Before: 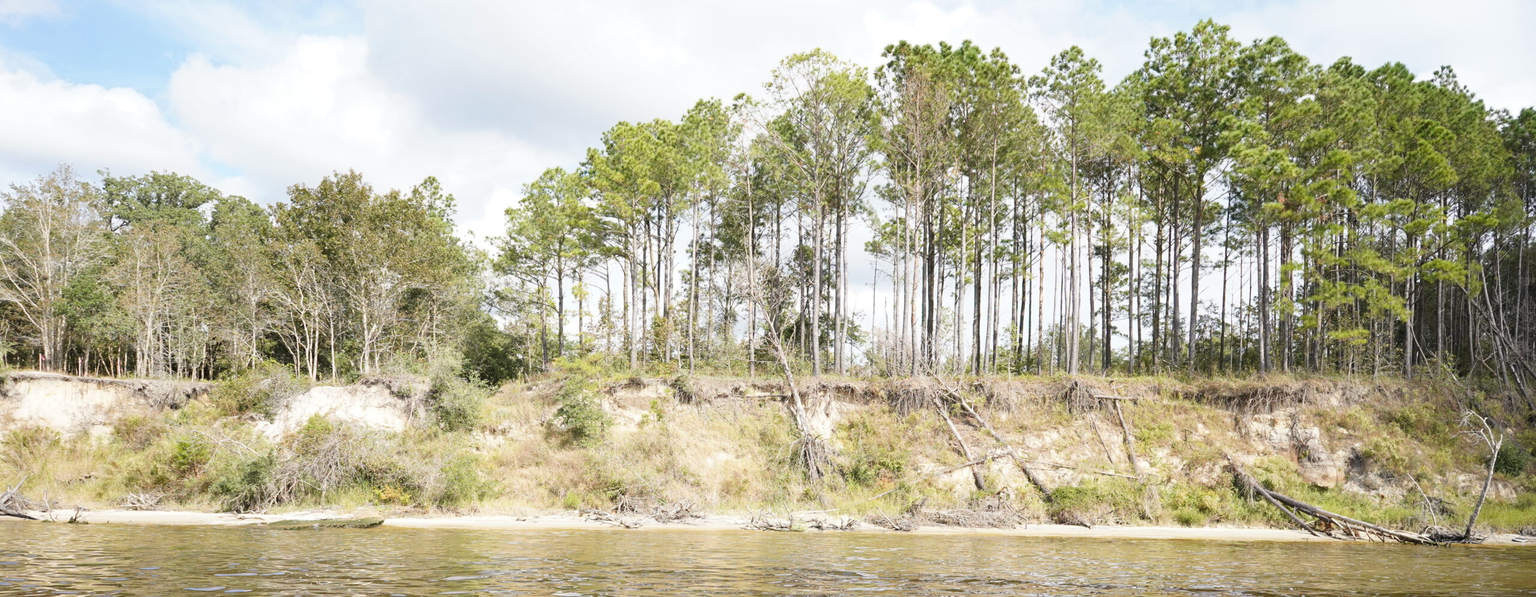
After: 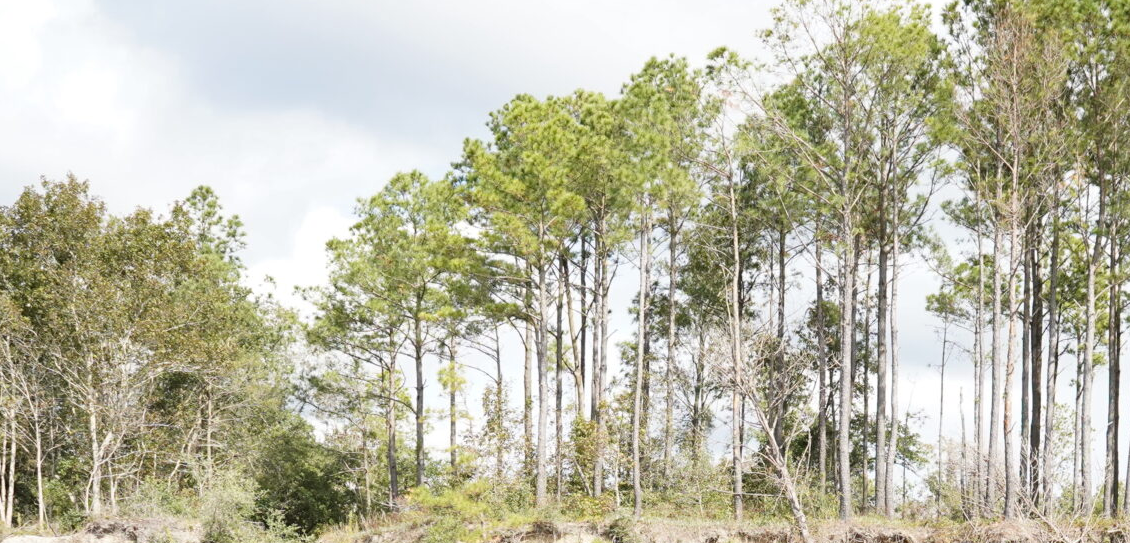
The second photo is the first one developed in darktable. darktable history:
crop: left 20.133%, top 10.878%, right 35.717%, bottom 34.502%
